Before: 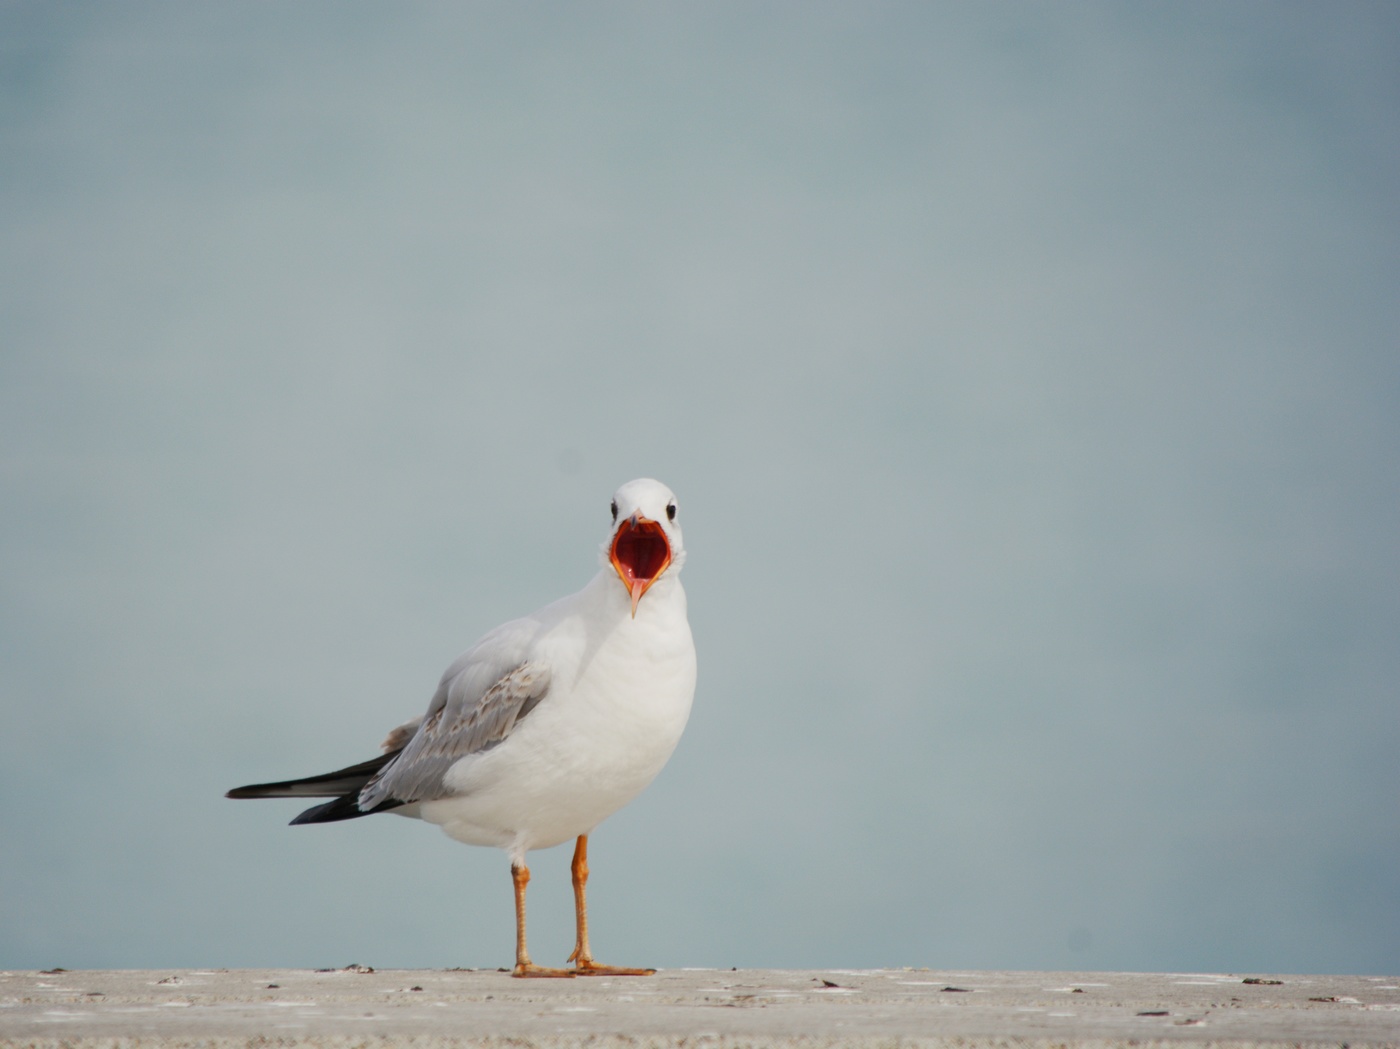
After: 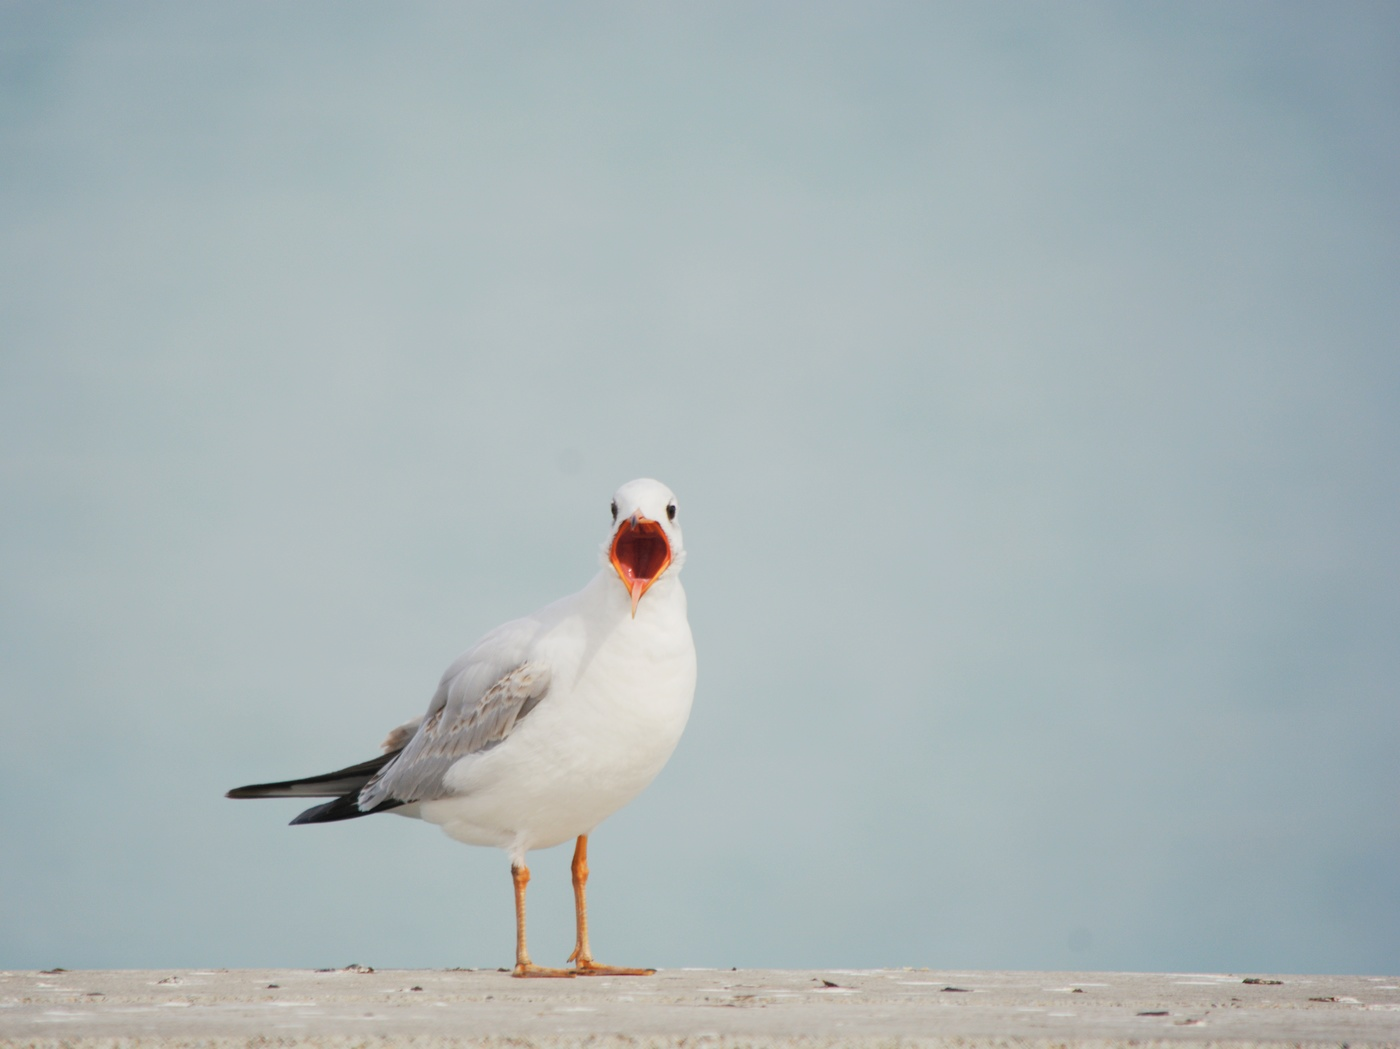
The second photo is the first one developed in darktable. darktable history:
contrast brightness saturation: brightness 0.143
